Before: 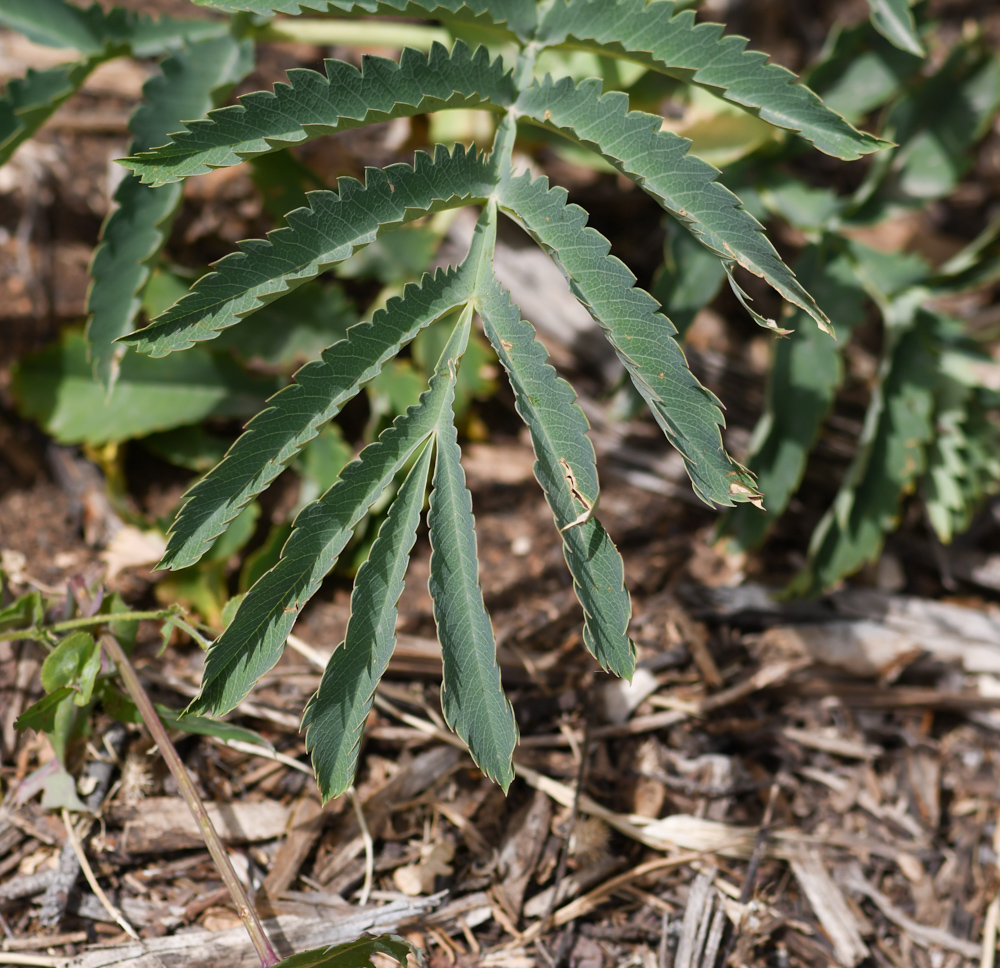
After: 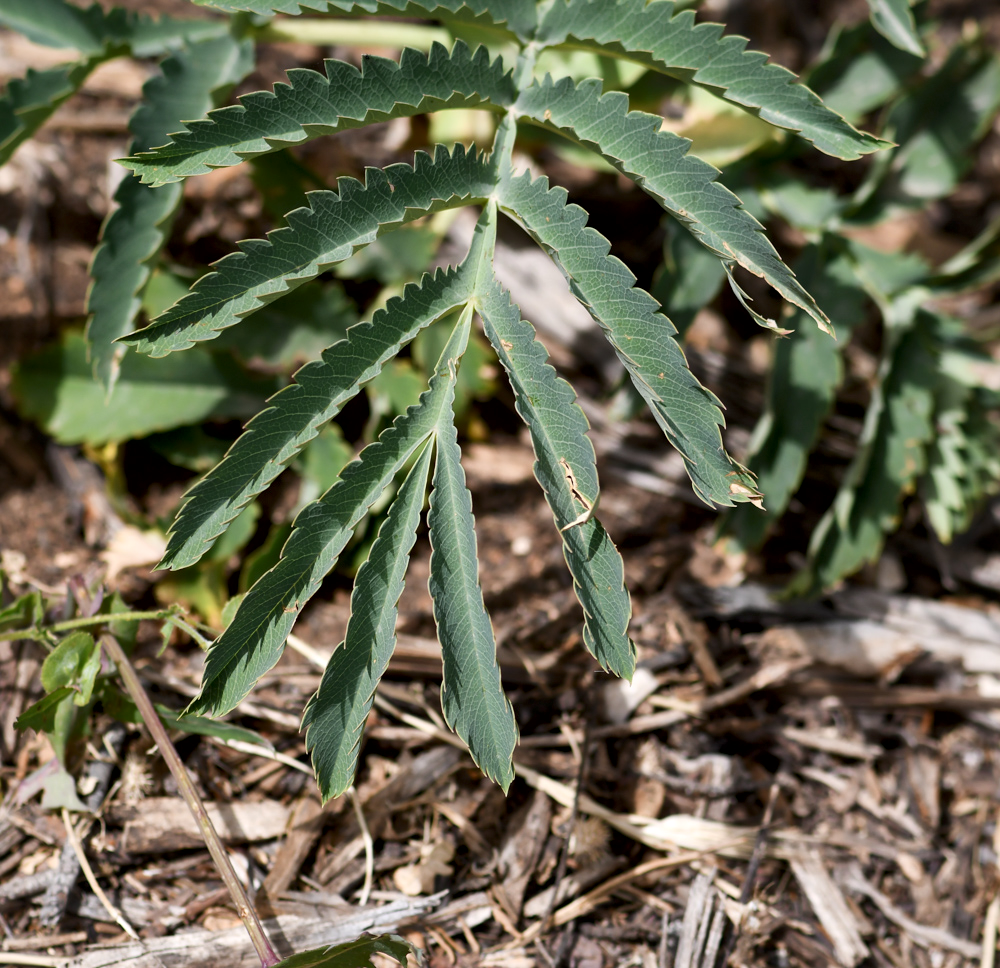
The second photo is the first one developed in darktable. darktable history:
local contrast: mode bilateral grid, contrast 24, coarseness 61, detail 151%, midtone range 0.2
